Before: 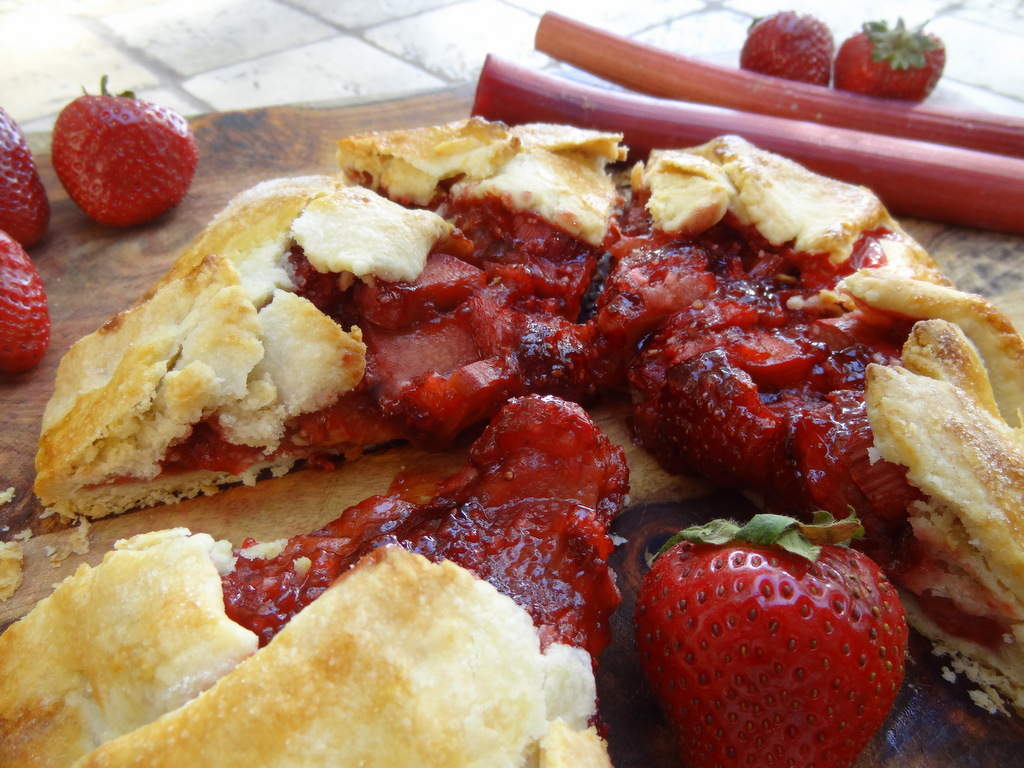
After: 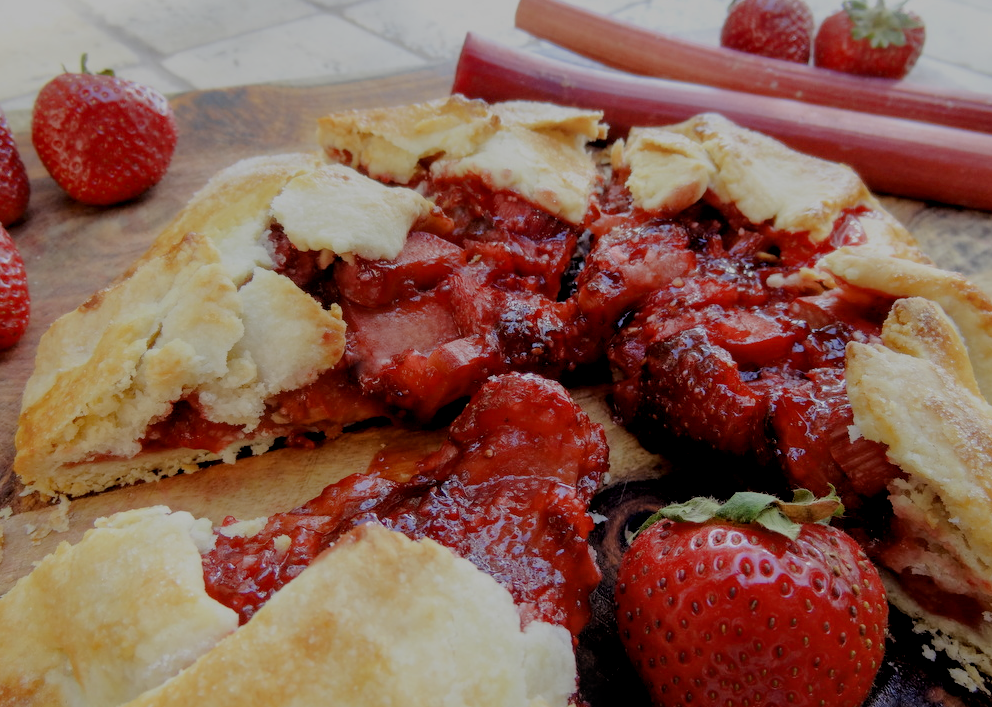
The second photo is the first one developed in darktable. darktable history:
crop: left 1.996%, top 2.883%, right 1.052%, bottom 4.96%
local contrast: on, module defaults
filmic rgb: black relative exposure -4.41 EV, white relative exposure 6.52 EV, threshold 5.98 EV, hardness 1.92, contrast 0.511, enable highlight reconstruction true
exposure: black level correction 0.002, exposure 0.147 EV, compensate highlight preservation false
